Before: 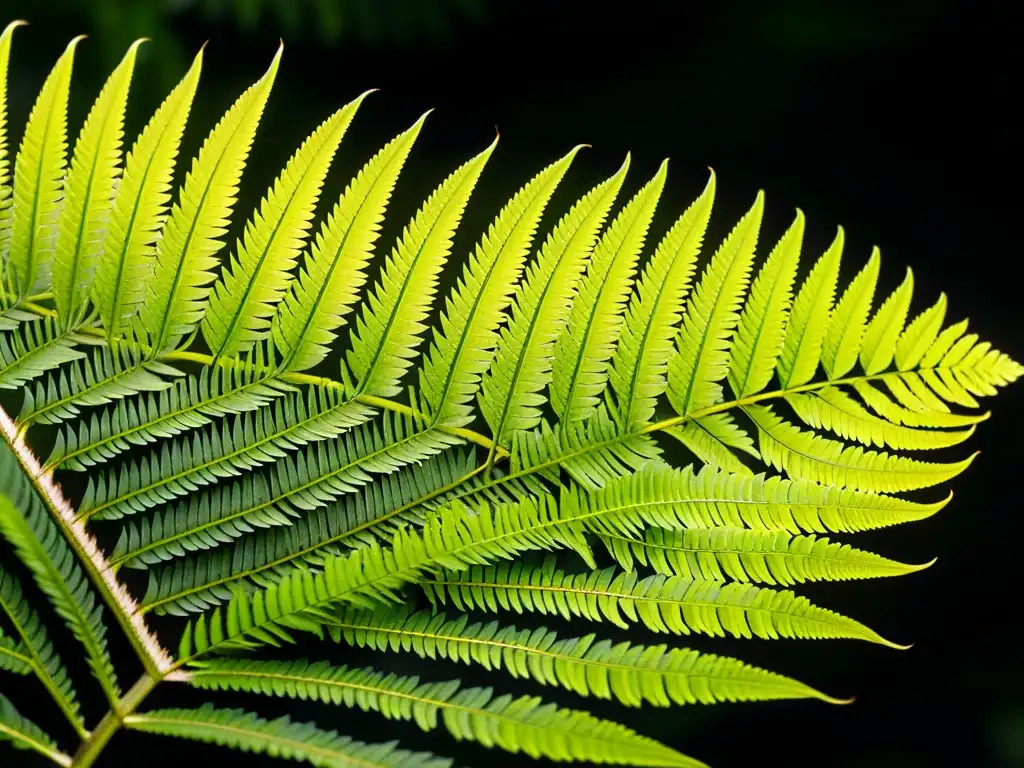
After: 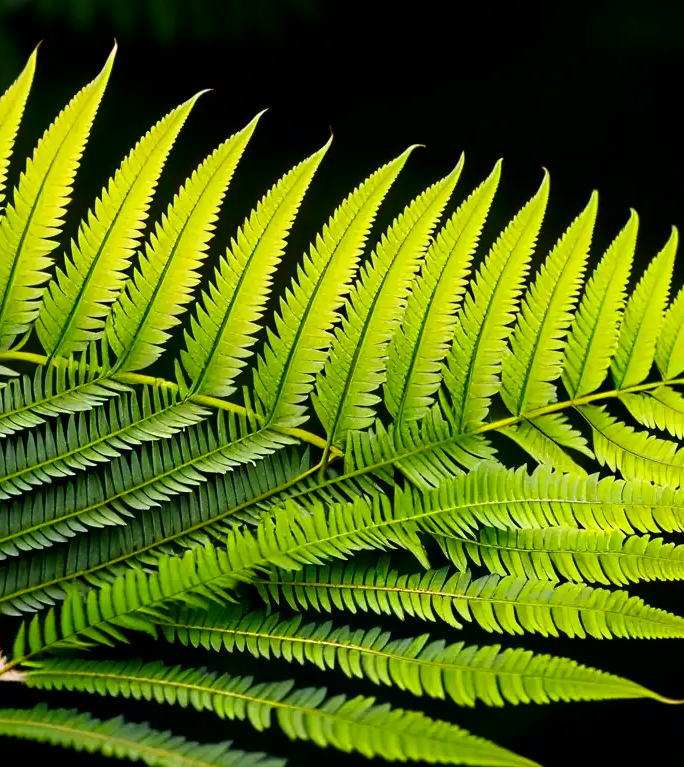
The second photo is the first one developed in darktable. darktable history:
crop and rotate: left 16.213%, right 16.964%
contrast brightness saturation: contrast 0.068, brightness -0.13, saturation 0.046
